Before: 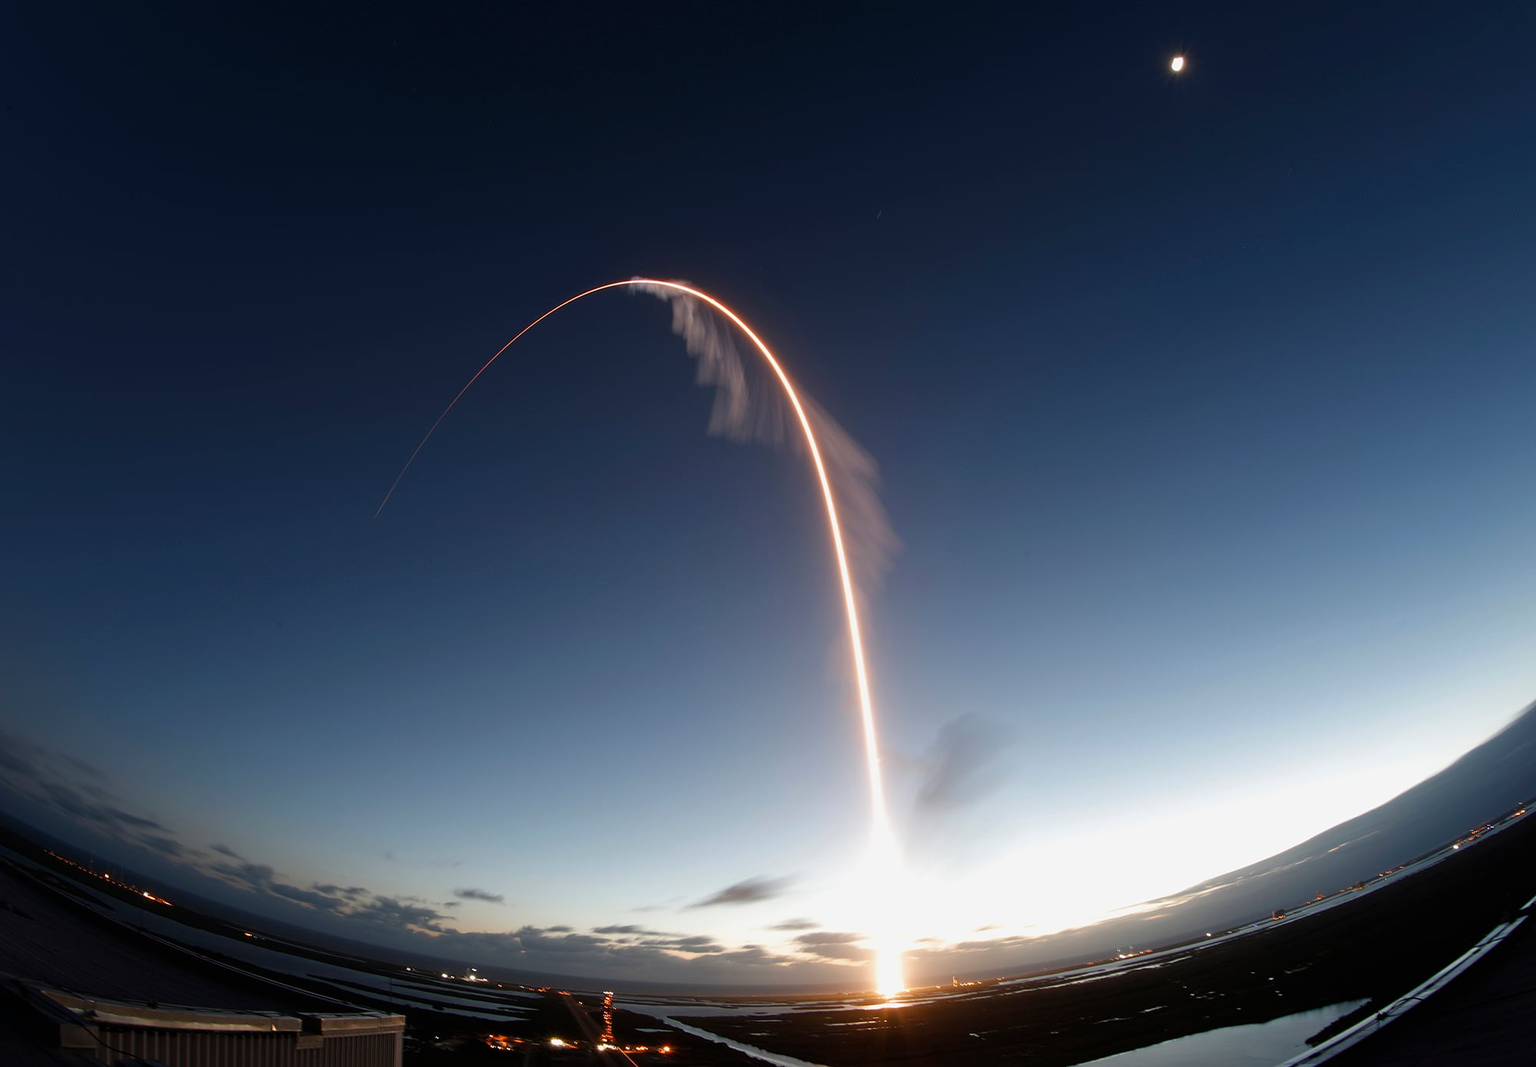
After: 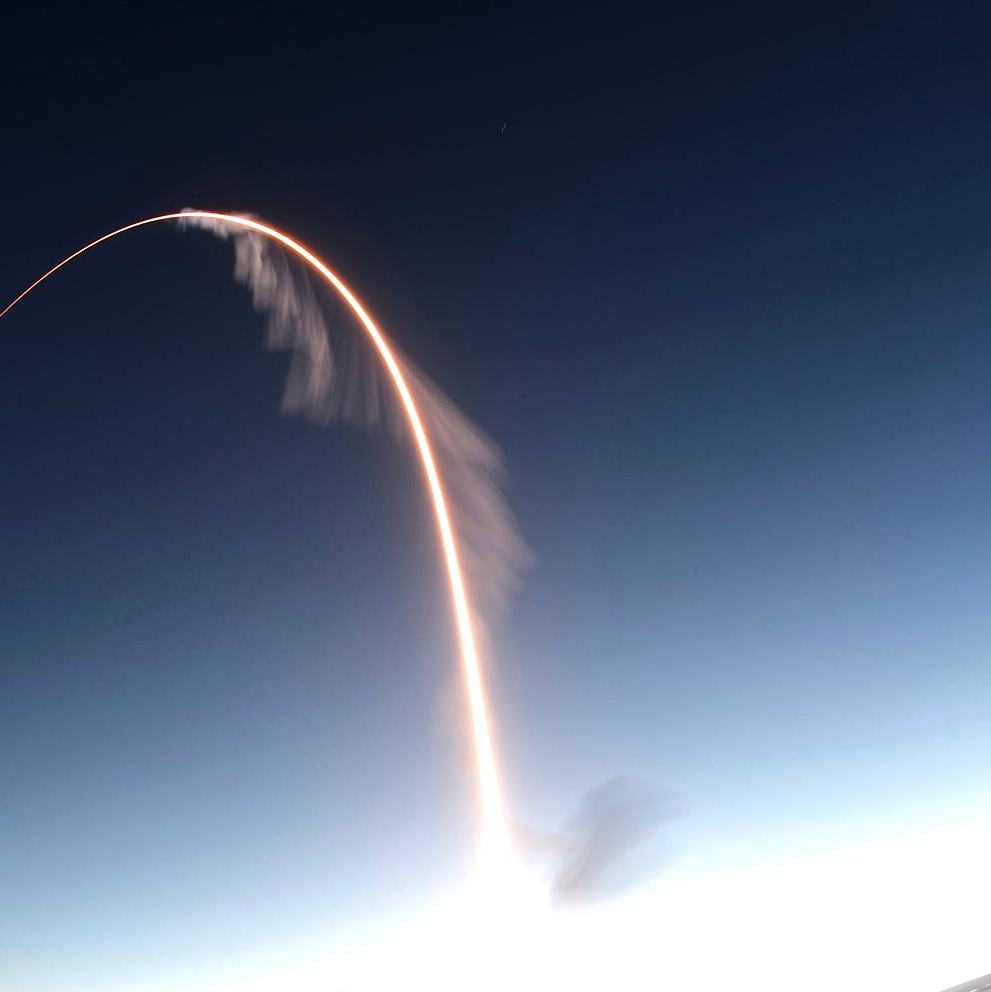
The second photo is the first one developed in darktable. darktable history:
exposure: exposure 0.161 EV, compensate highlight preservation false
tone equalizer: -8 EV -0.75 EV, -7 EV -0.7 EV, -6 EV -0.6 EV, -5 EV -0.4 EV, -3 EV 0.4 EV, -2 EV 0.6 EV, -1 EV 0.7 EV, +0 EV 0.75 EV, edges refinement/feathering 500, mask exposure compensation -1.57 EV, preserve details no
crop: left 32.075%, top 10.976%, right 18.355%, bottom 17.596%
vibrance: vibrance 15%
